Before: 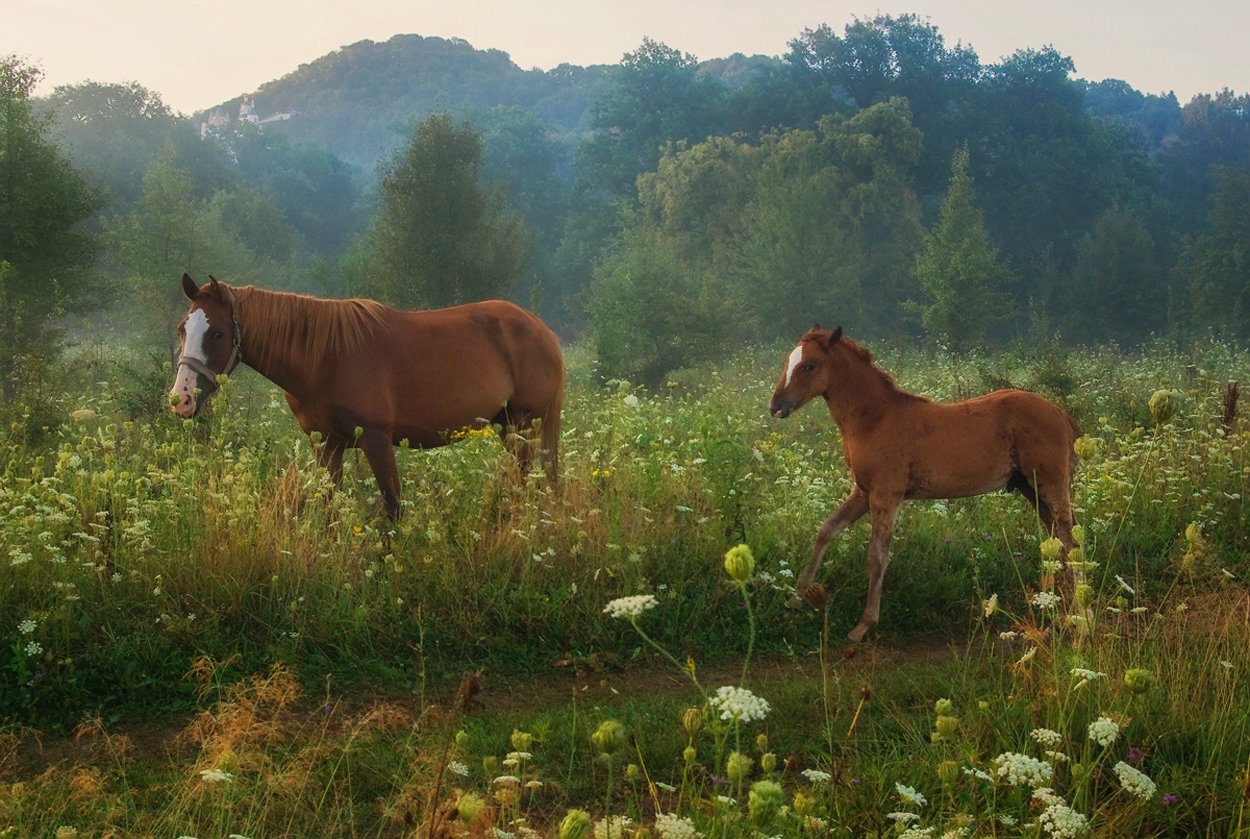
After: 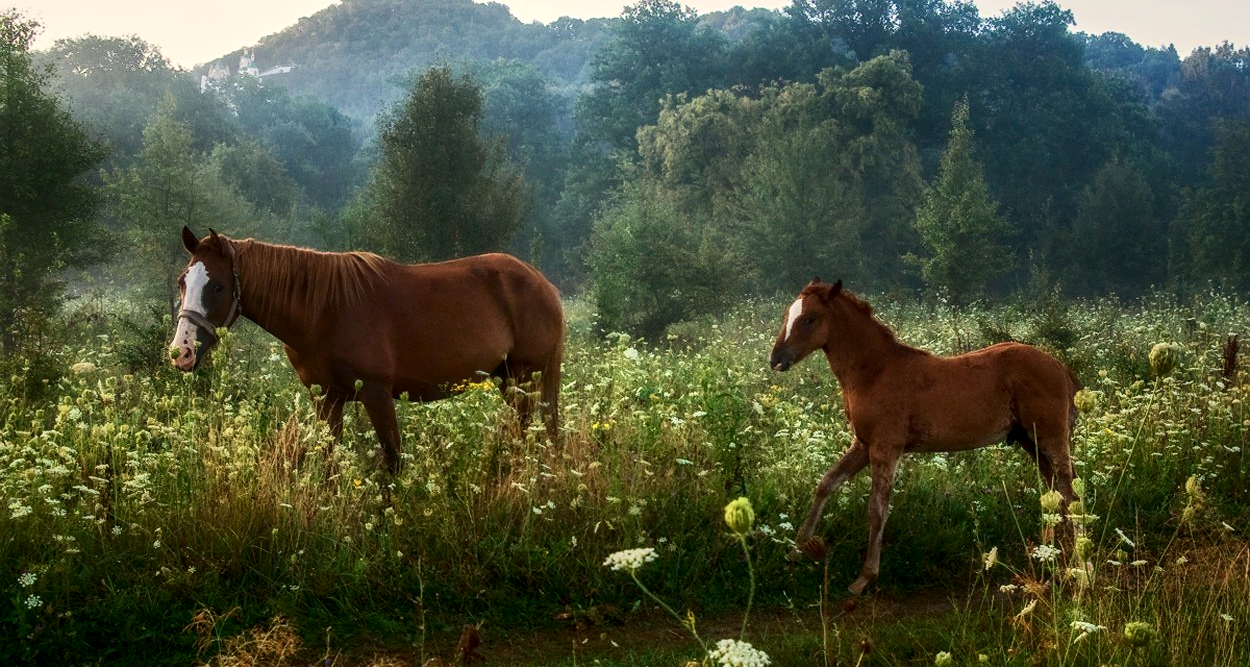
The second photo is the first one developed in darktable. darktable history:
contrast brightness saturation: contrast 0.292
crop and rotate: top 5.651%, bottom 14.807%
local contrast: detail 130%
